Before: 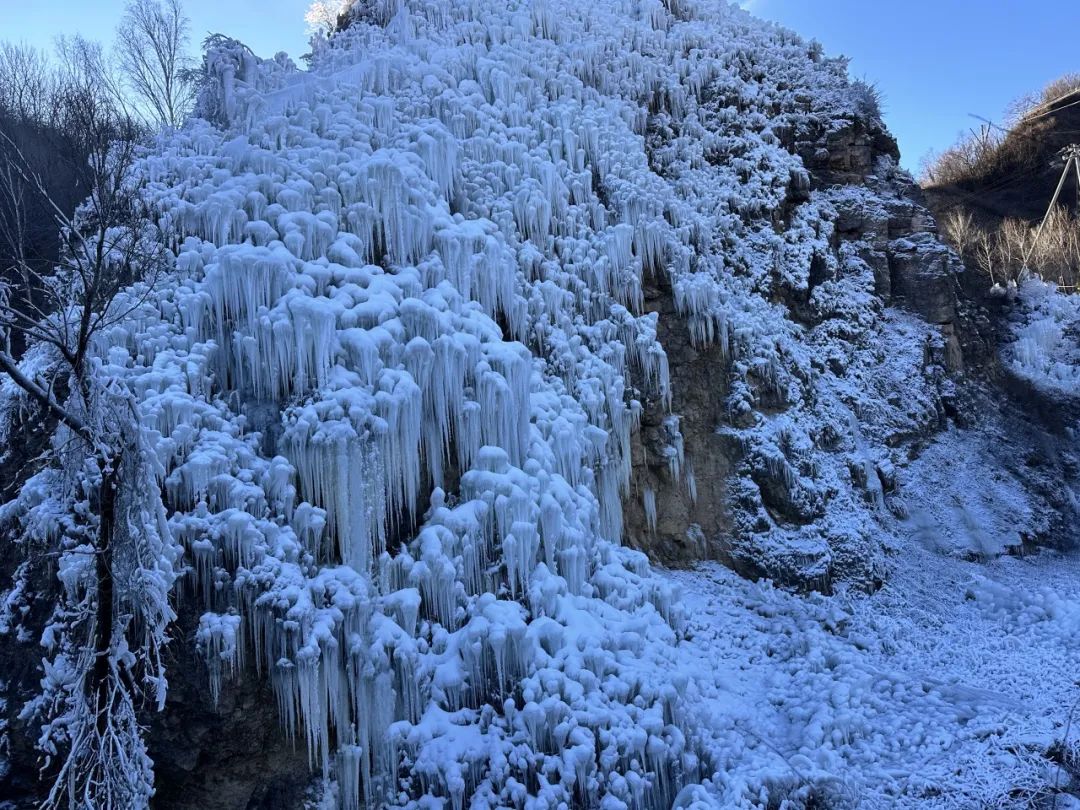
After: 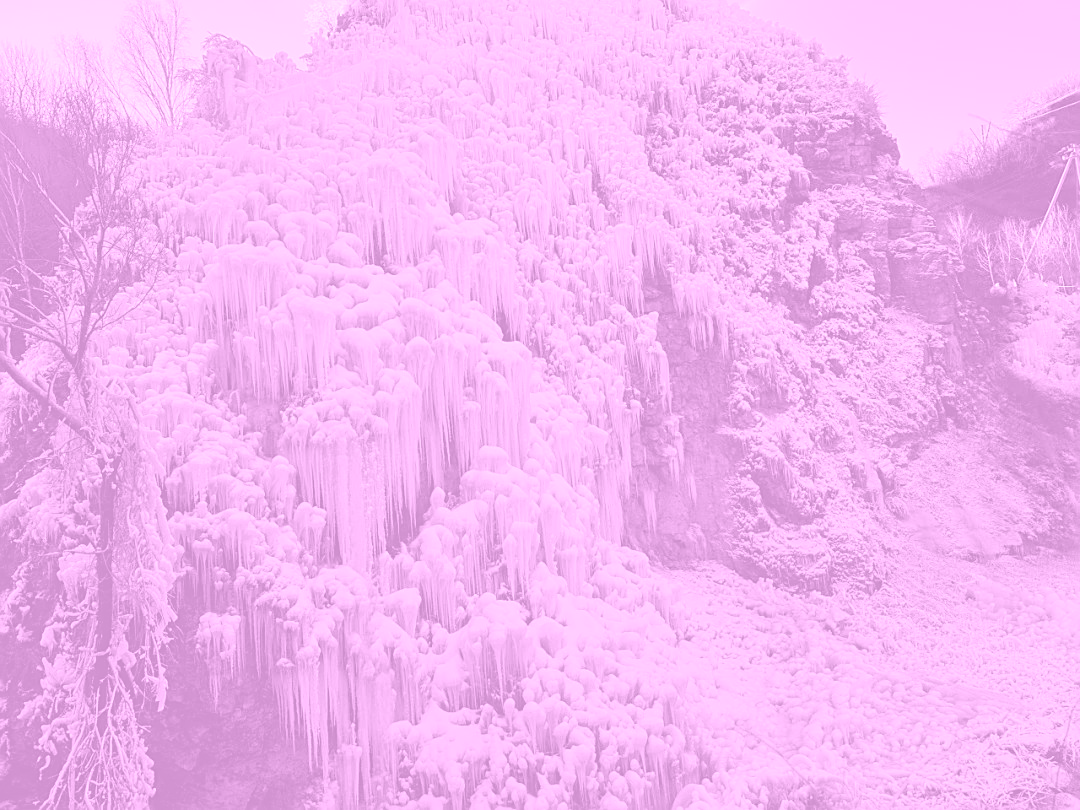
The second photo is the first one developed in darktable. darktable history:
sharpen: on, module defaults
colorize: hue 331.2°, saturation 75%, source mix 30.28%, lightness 70.52%, version 1
